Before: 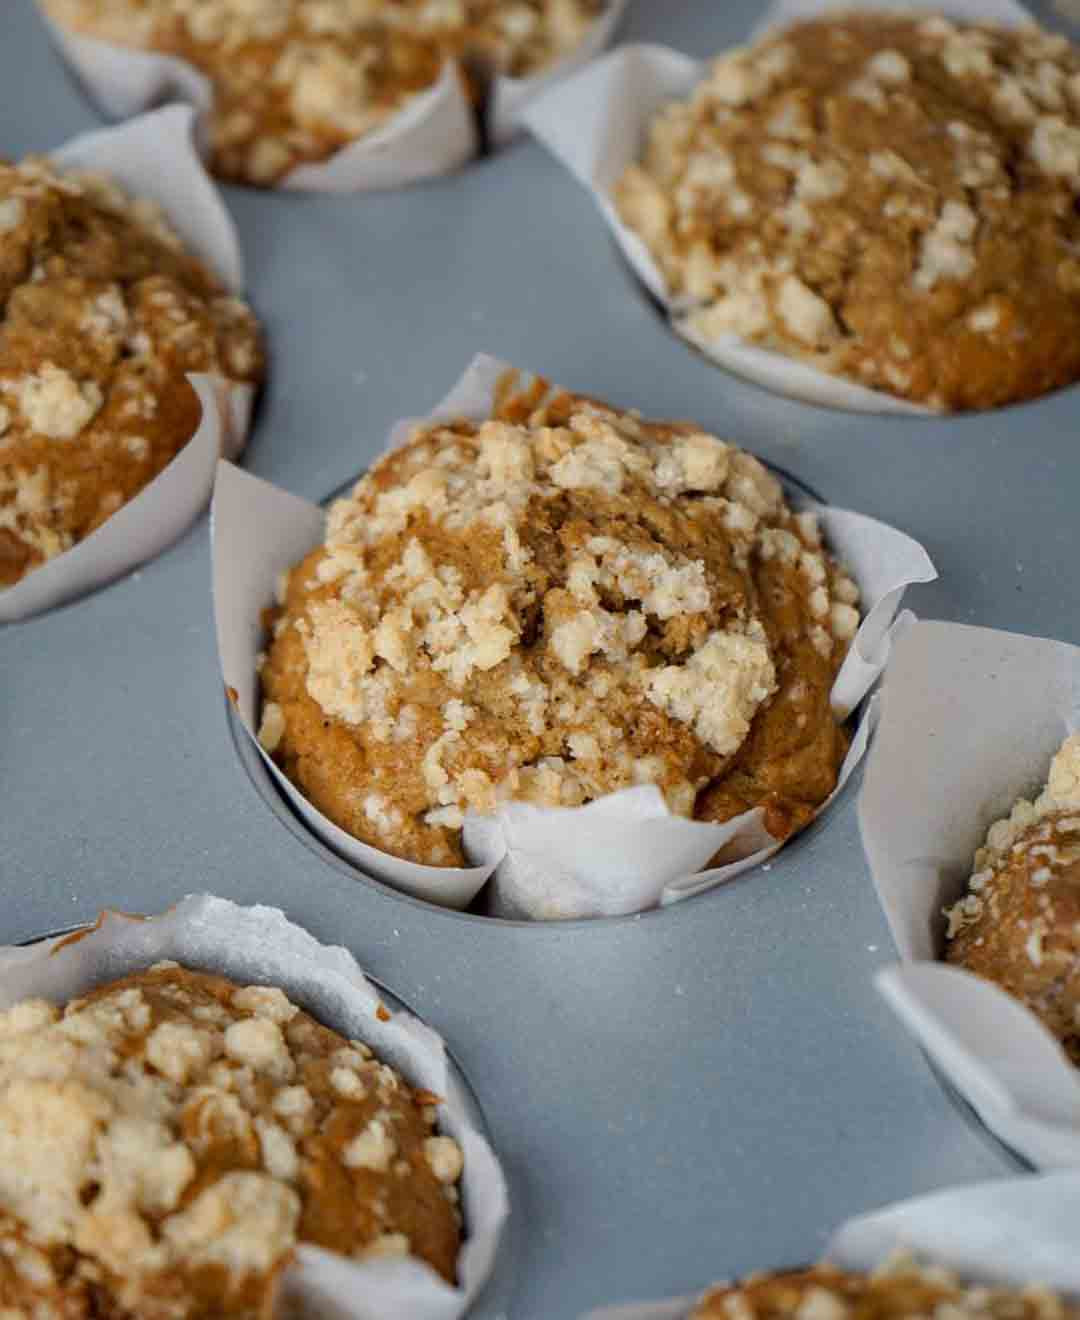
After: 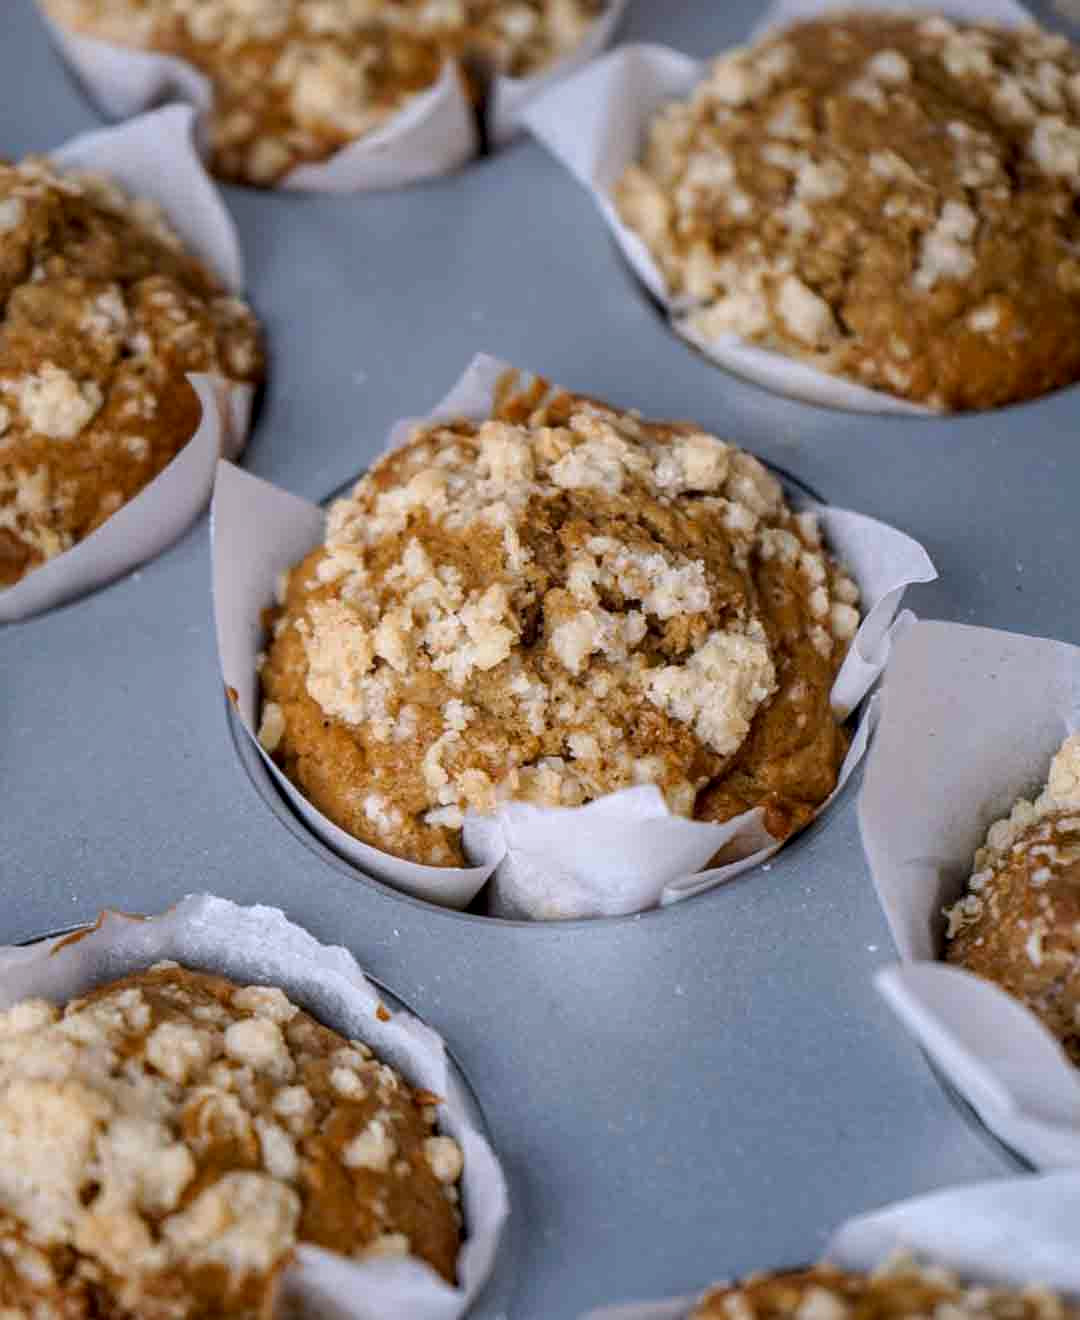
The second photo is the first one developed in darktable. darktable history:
local contrast: on, module defaults
white balance: red 1.004, blue 1.096
